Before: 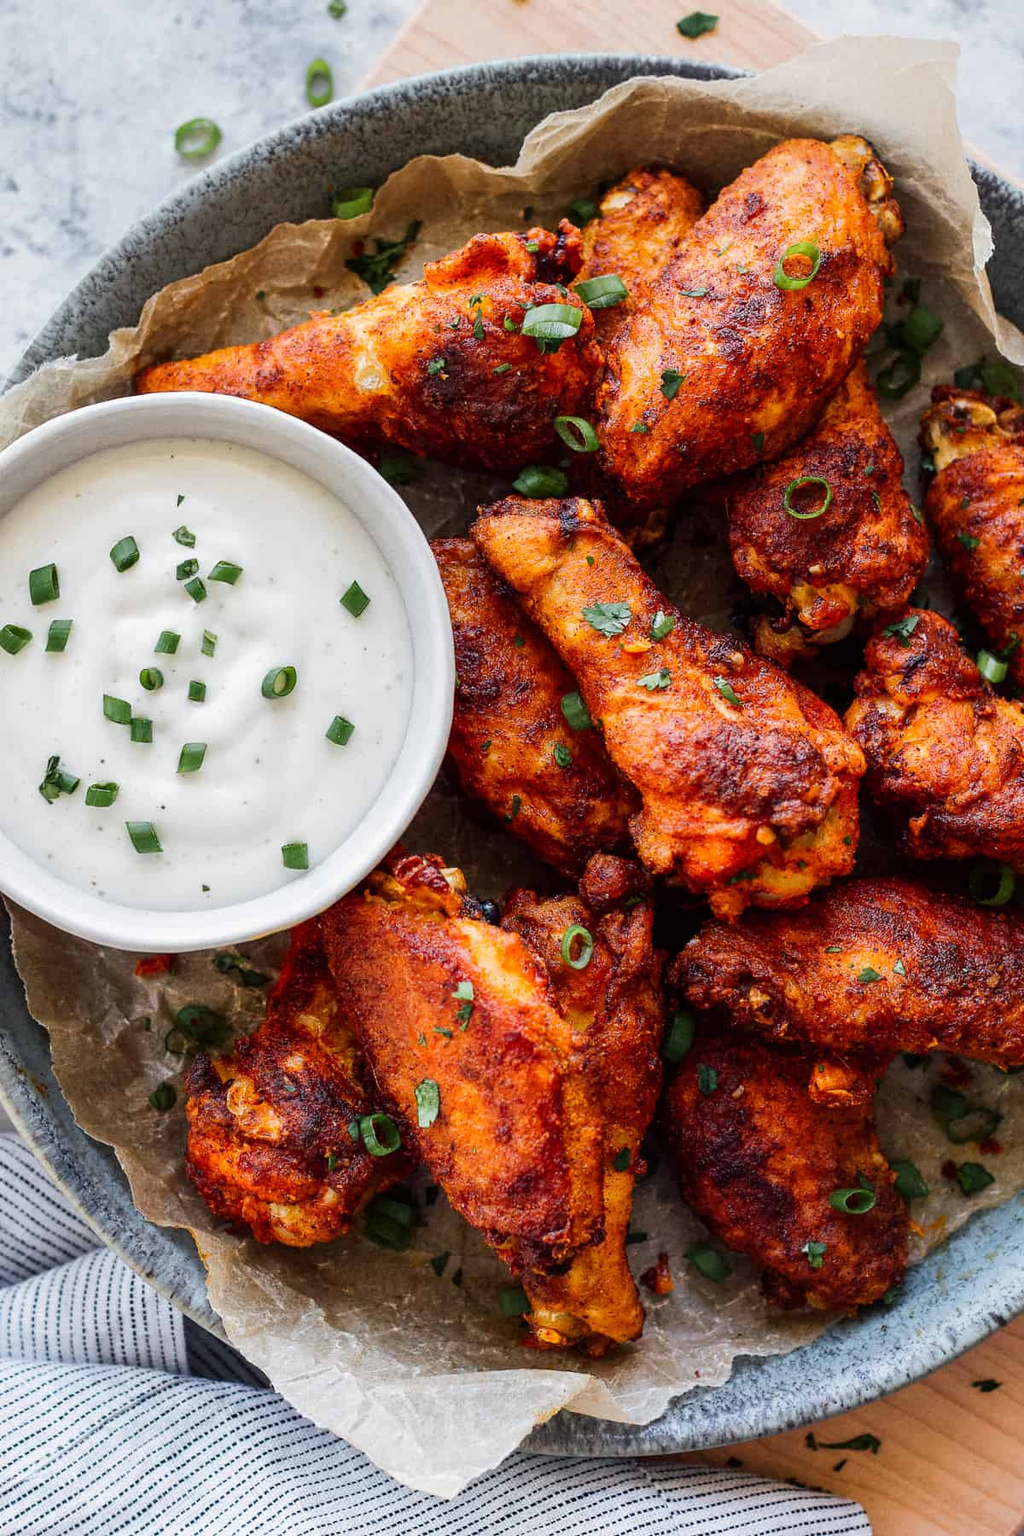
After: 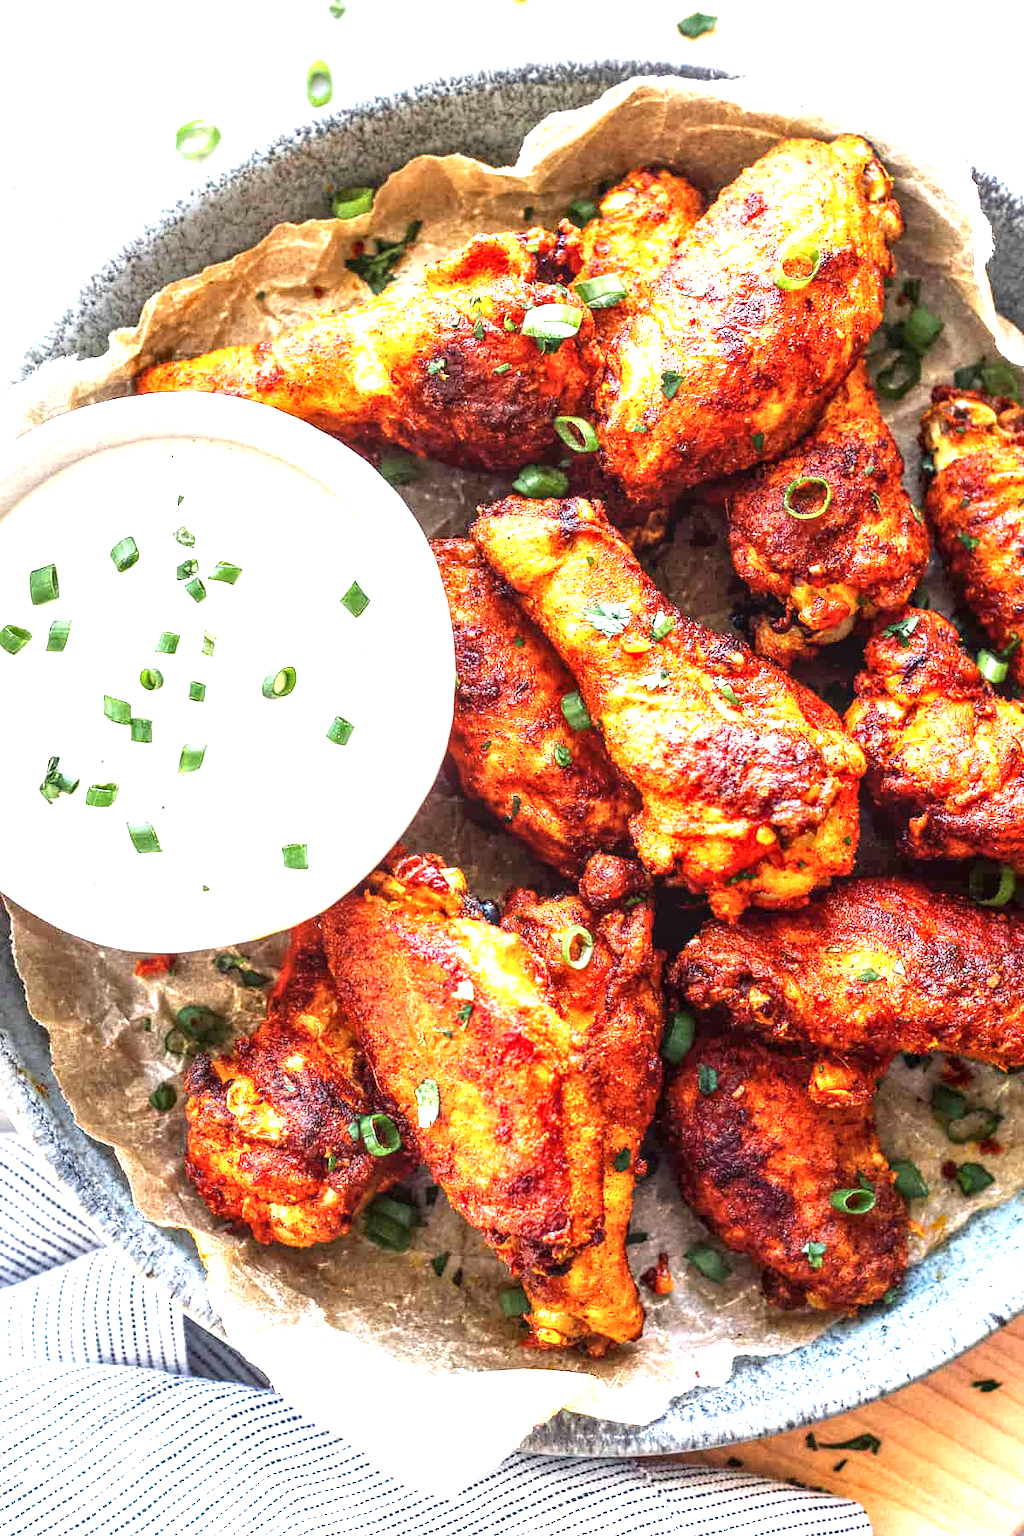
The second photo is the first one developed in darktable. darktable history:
exposure: black level correction 0, exposure 1.743 EV, compensate highlight preservation false
local contrast: detail 130%
